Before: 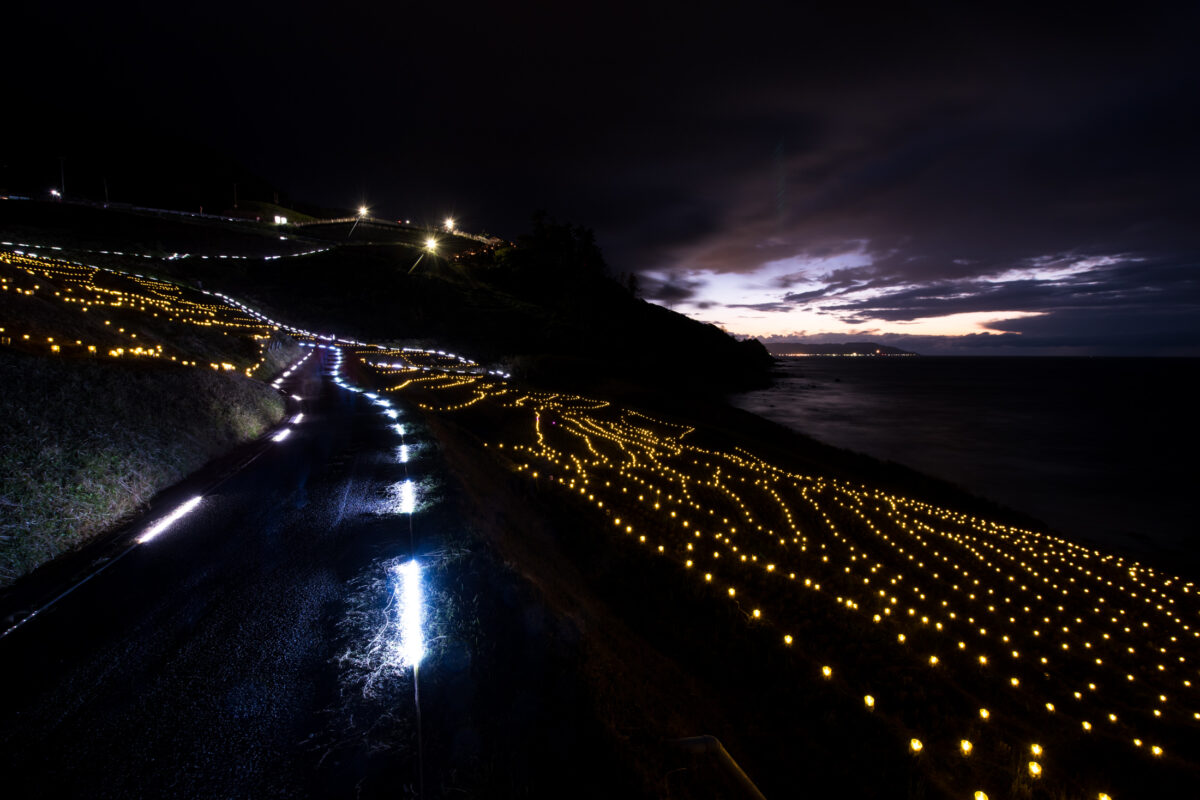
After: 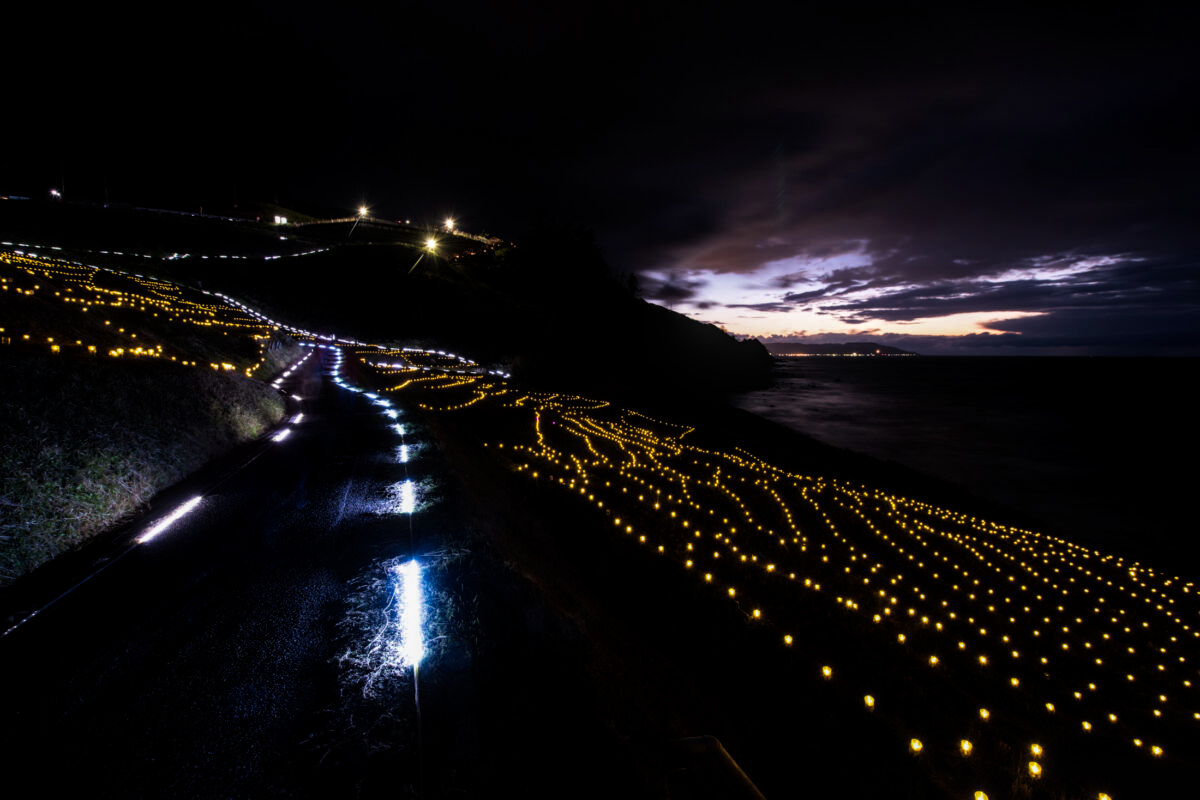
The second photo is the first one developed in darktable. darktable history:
color balance rgb: power › luminance -14.821%, perceptual saturation grading › global saturation 30.496%
local contrast: detail 130%
